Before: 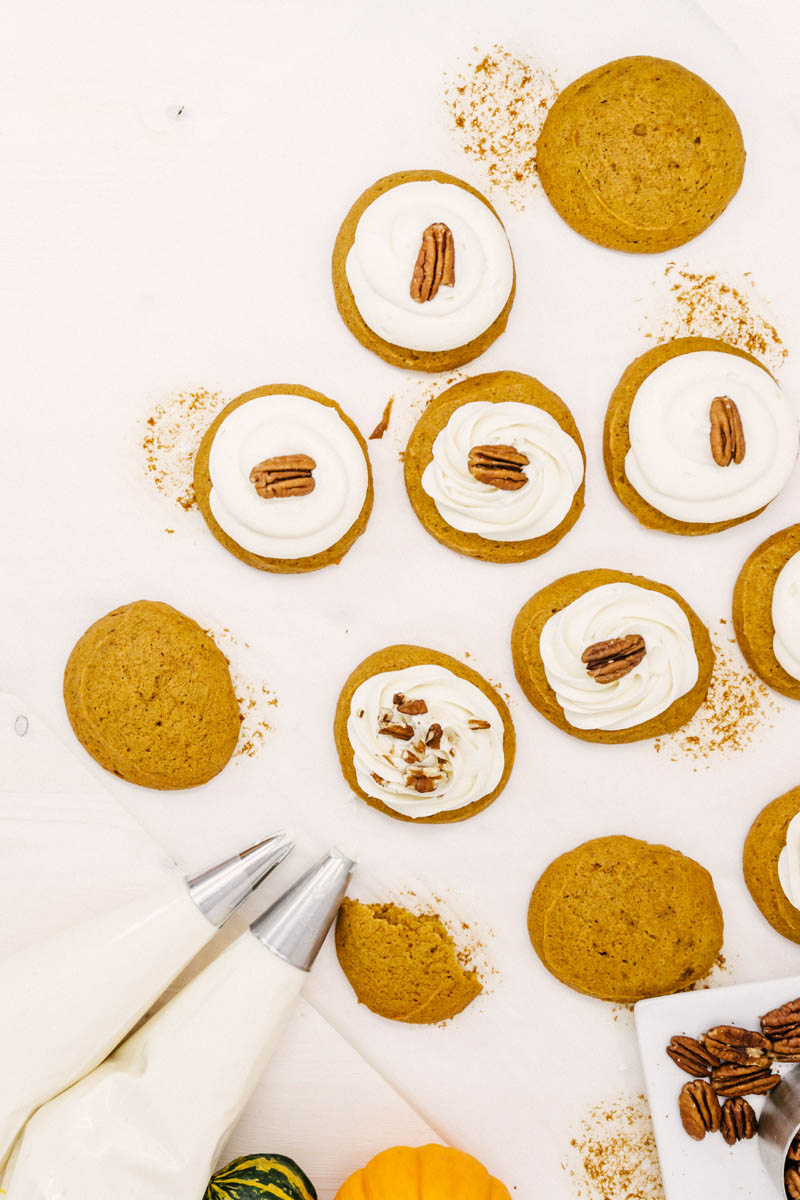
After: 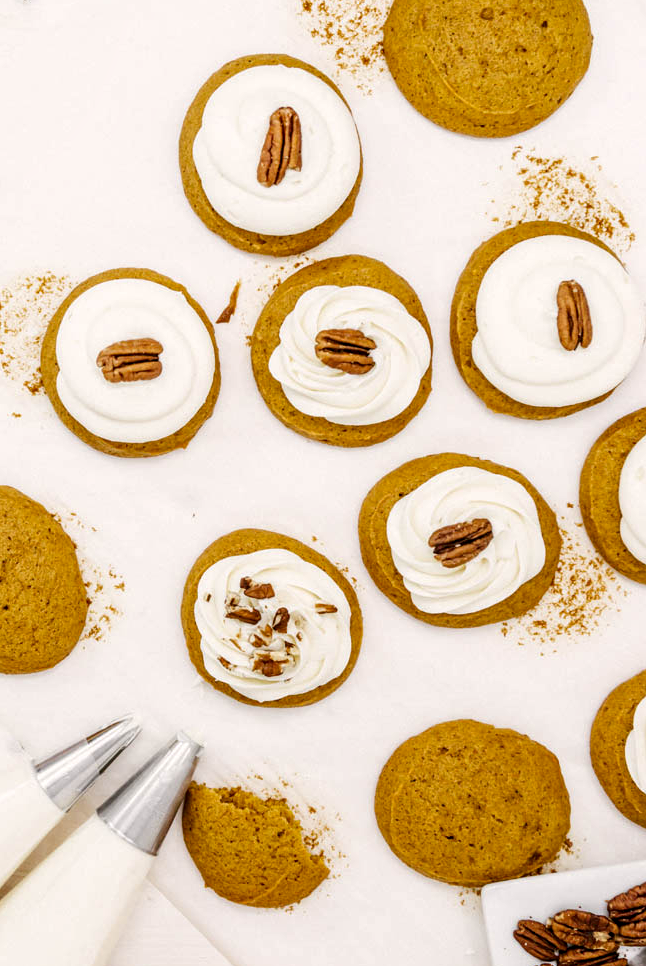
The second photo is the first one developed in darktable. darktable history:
crop: left 19.16%, top 9.749%, right 0.001%, bottom 9.734%
local contrast: highlights 28%, shadows 74%, midtone range 0.743
